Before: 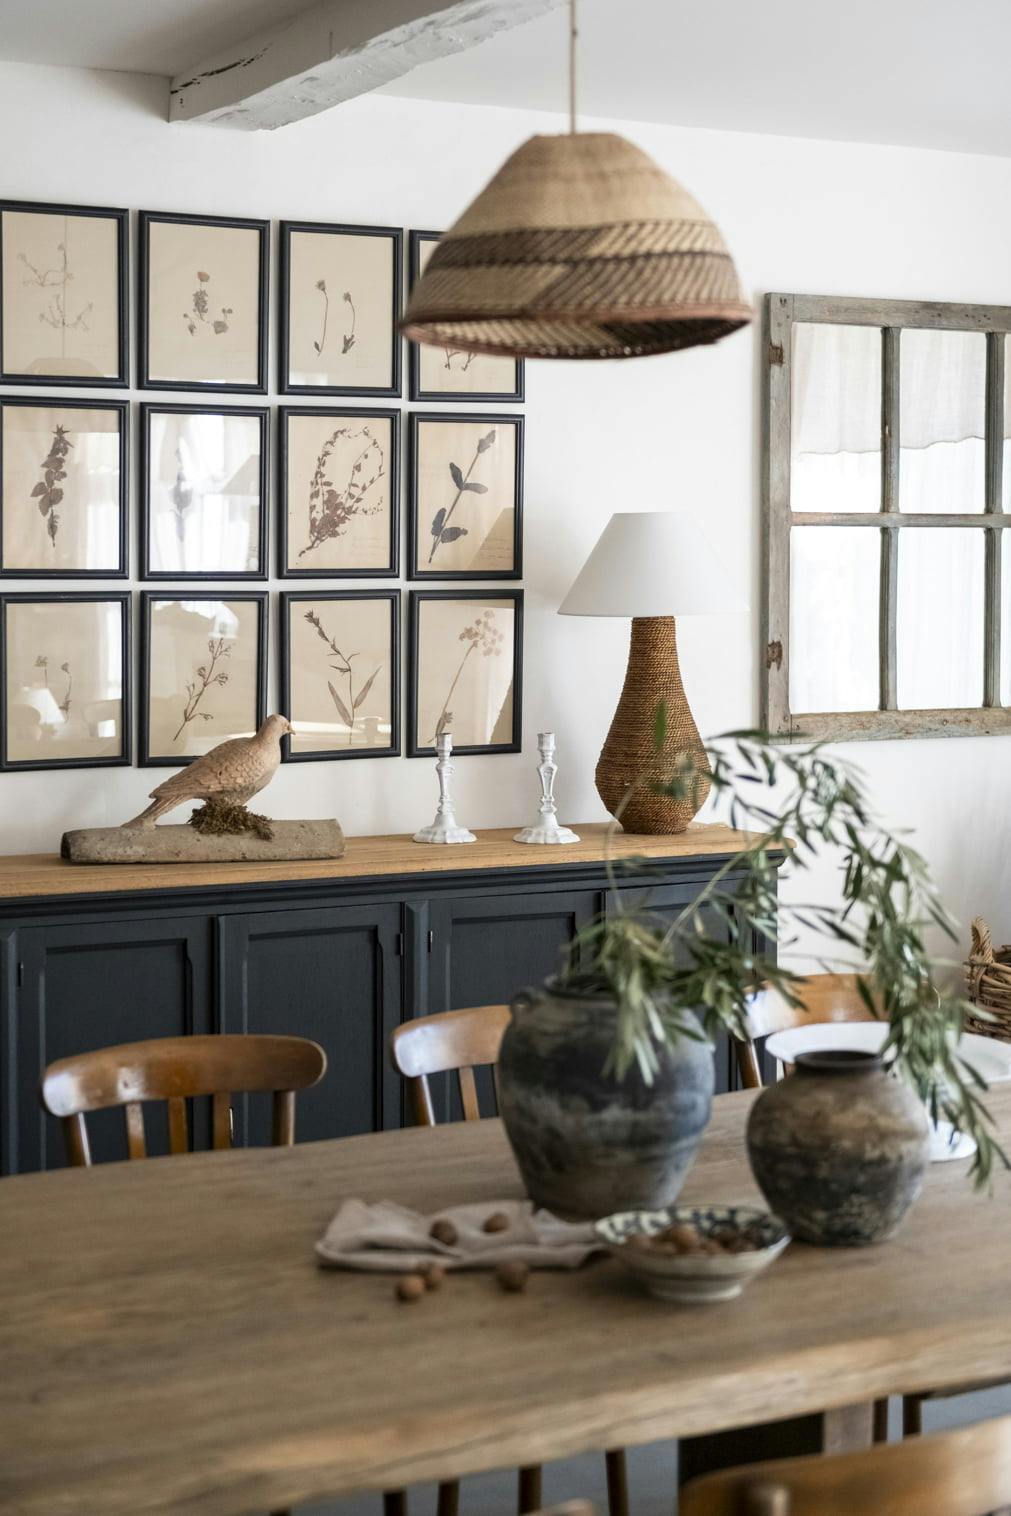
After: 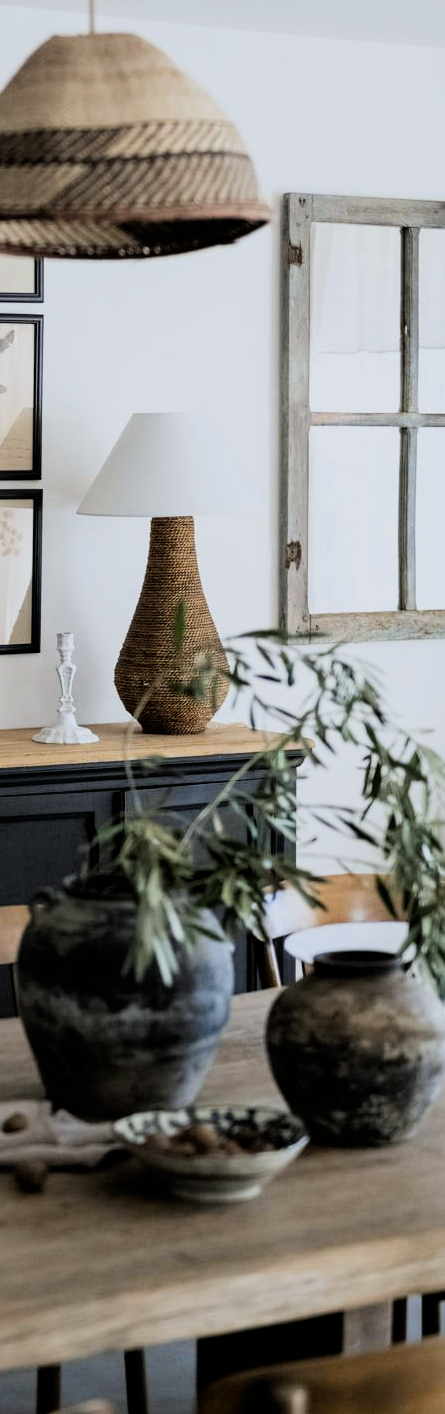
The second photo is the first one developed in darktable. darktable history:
crop: left 47.628%, top 6.643%, right 7.874%
white balance: red 0.967, blue 1.049
filmic rgb: black relative exposure -5 EV, hardness 2.88, contrast 1.3
